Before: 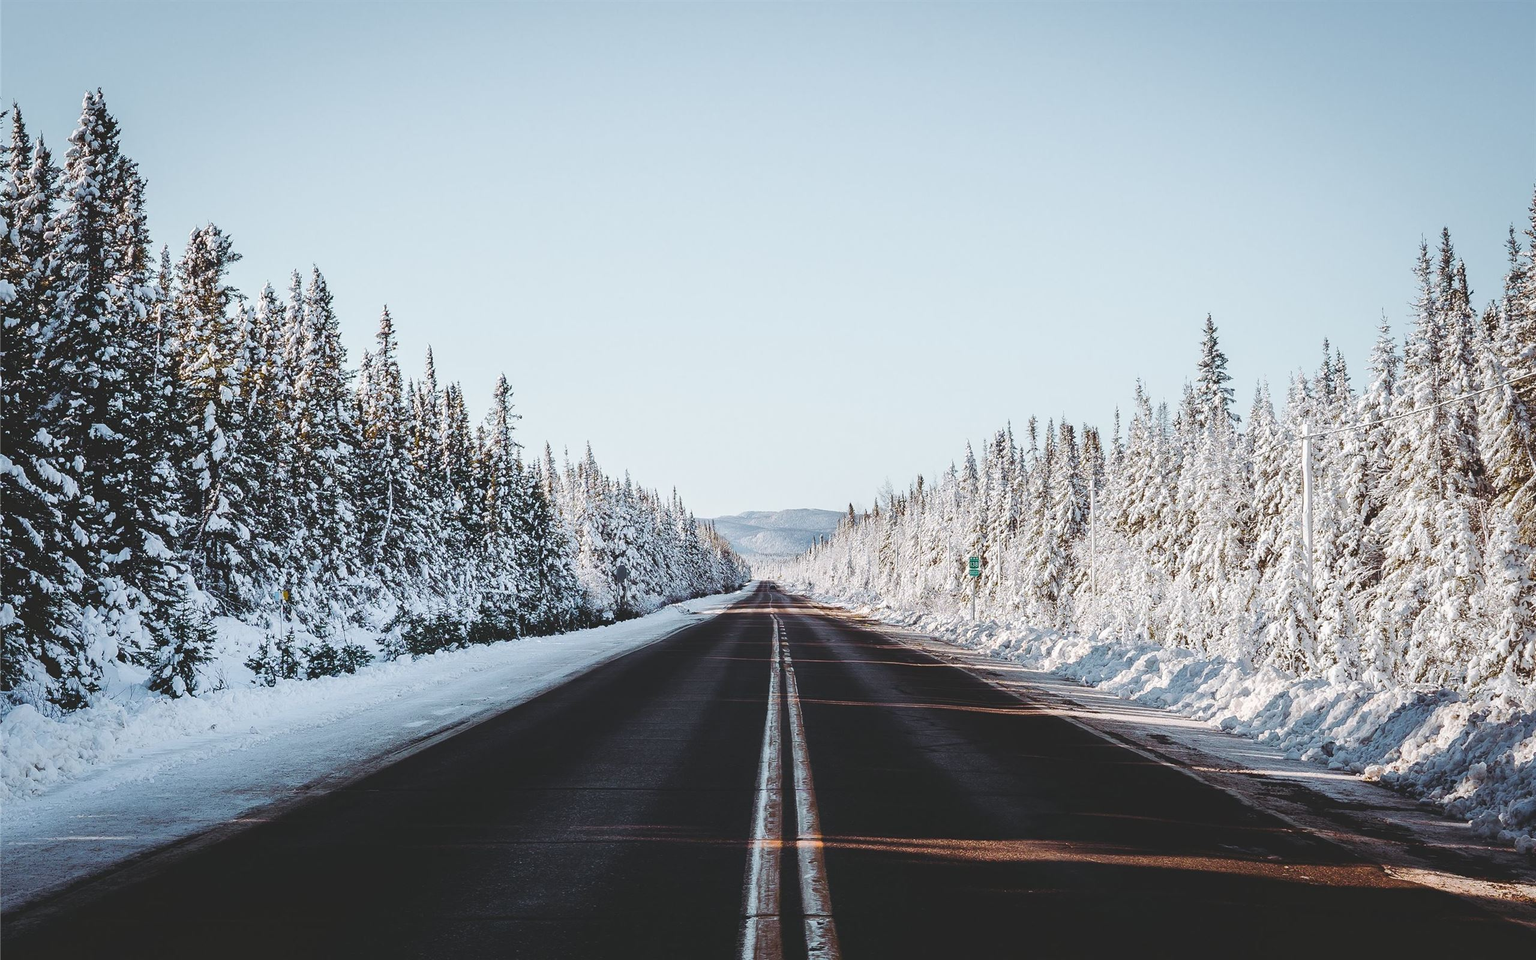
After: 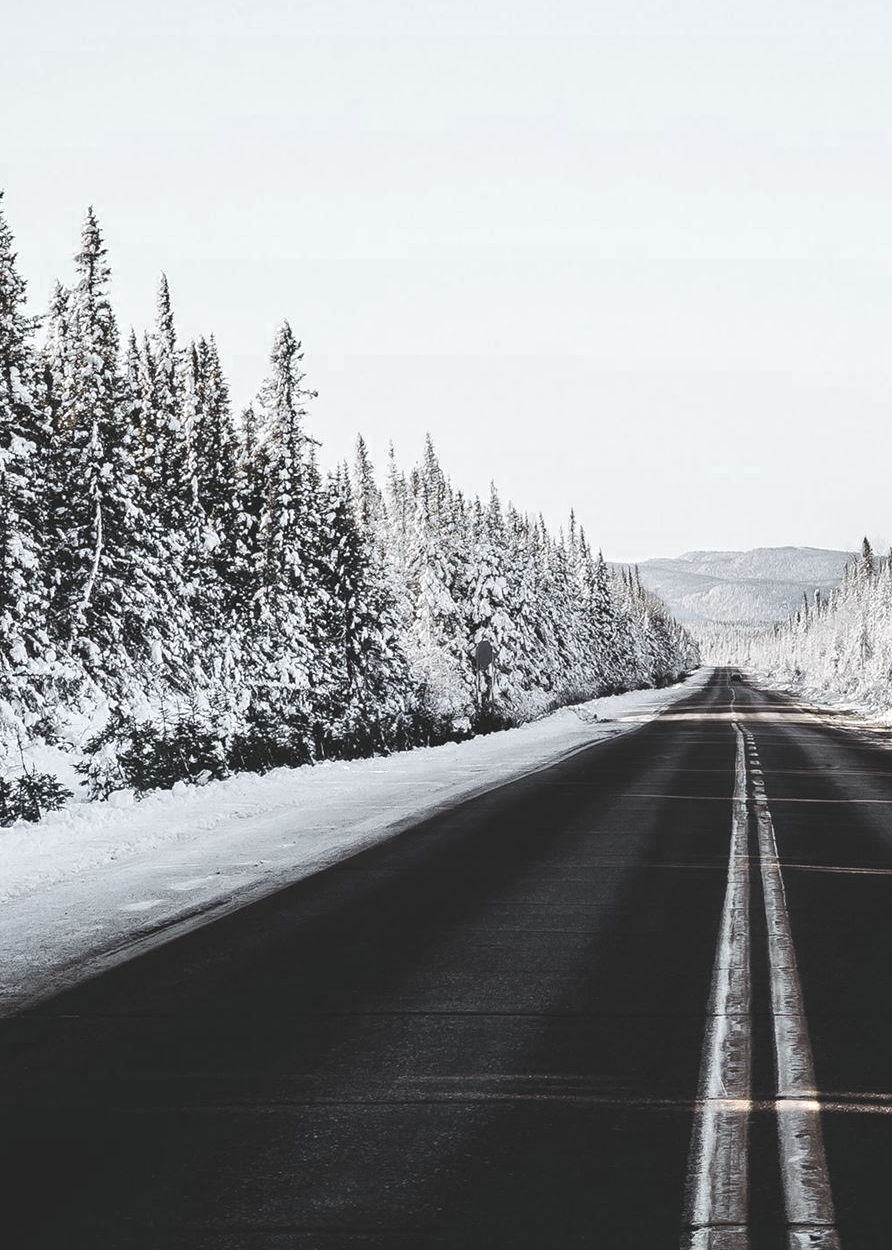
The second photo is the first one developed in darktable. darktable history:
crop and rotate: left 21.587%, top 18.83%, right 43.544%, bottom 2.991%
color zones: curves: ch0 [(0.25, 0.667) (0.758, 0.368)]; ch1 [(0.215, 0.245) (0.761, 0.373)]; ch2 [(0.247, 0.554) (0.761, 0.436)], mix 31.63%
